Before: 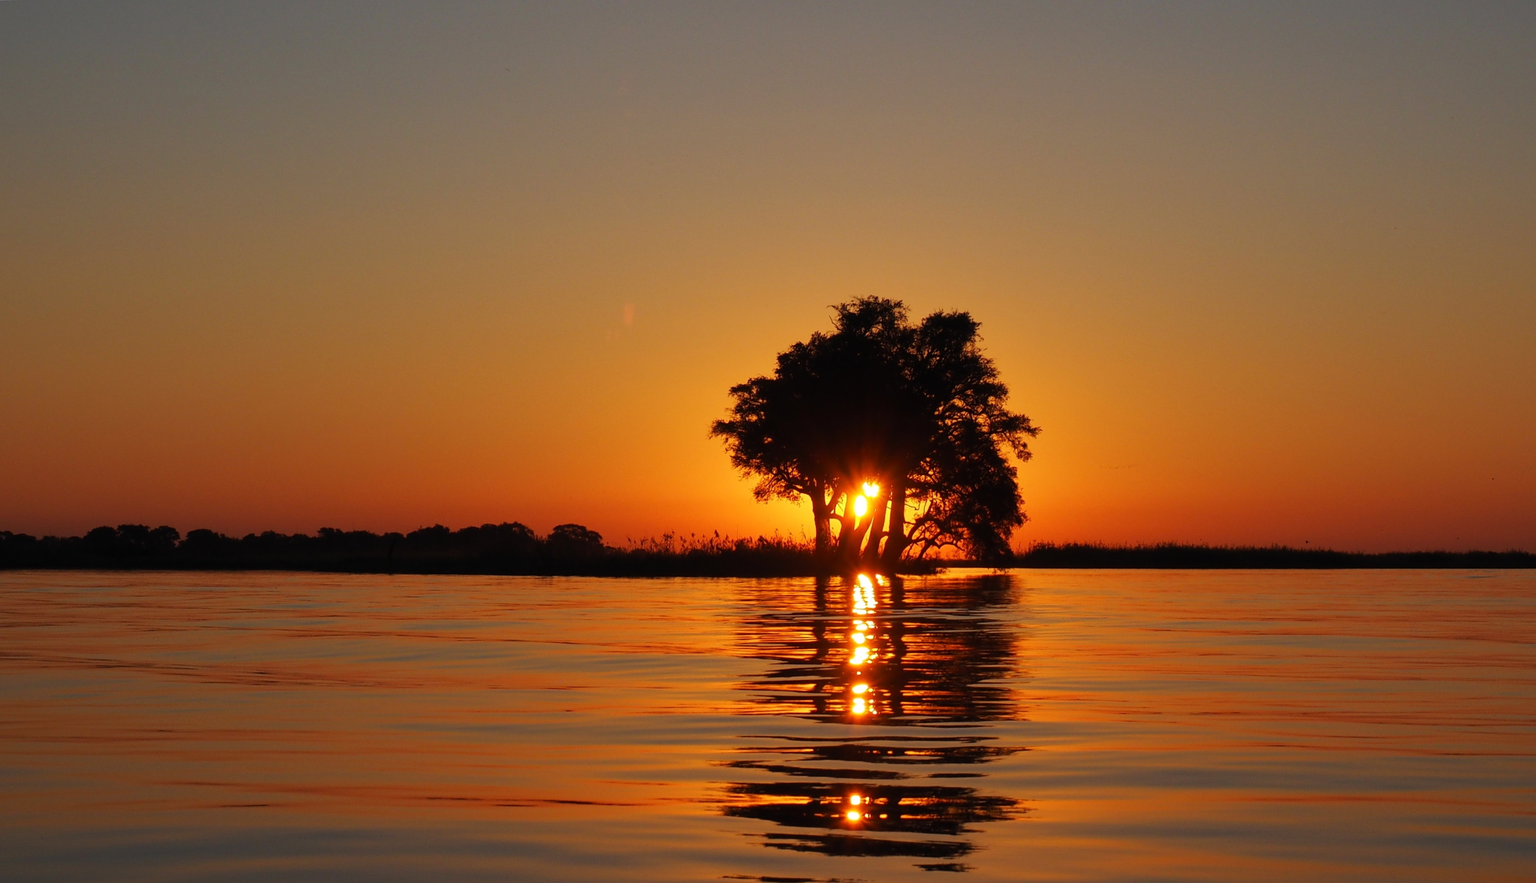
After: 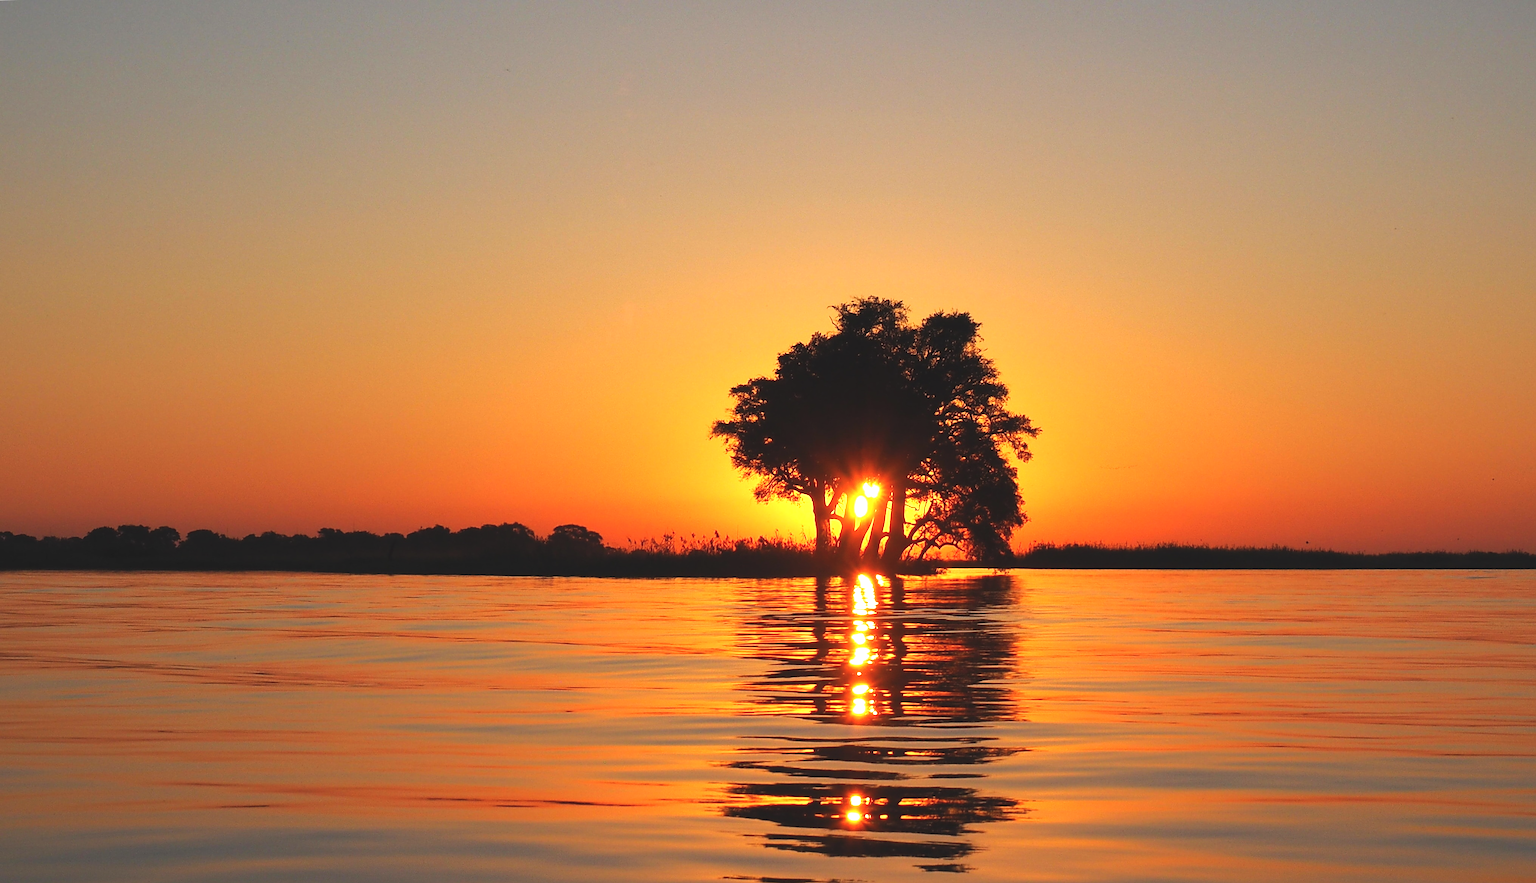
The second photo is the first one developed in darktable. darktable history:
sharpen: on, module defaults
exposure: black level correction -0.005, exposure 1 EV, compensate highlight preservation false
